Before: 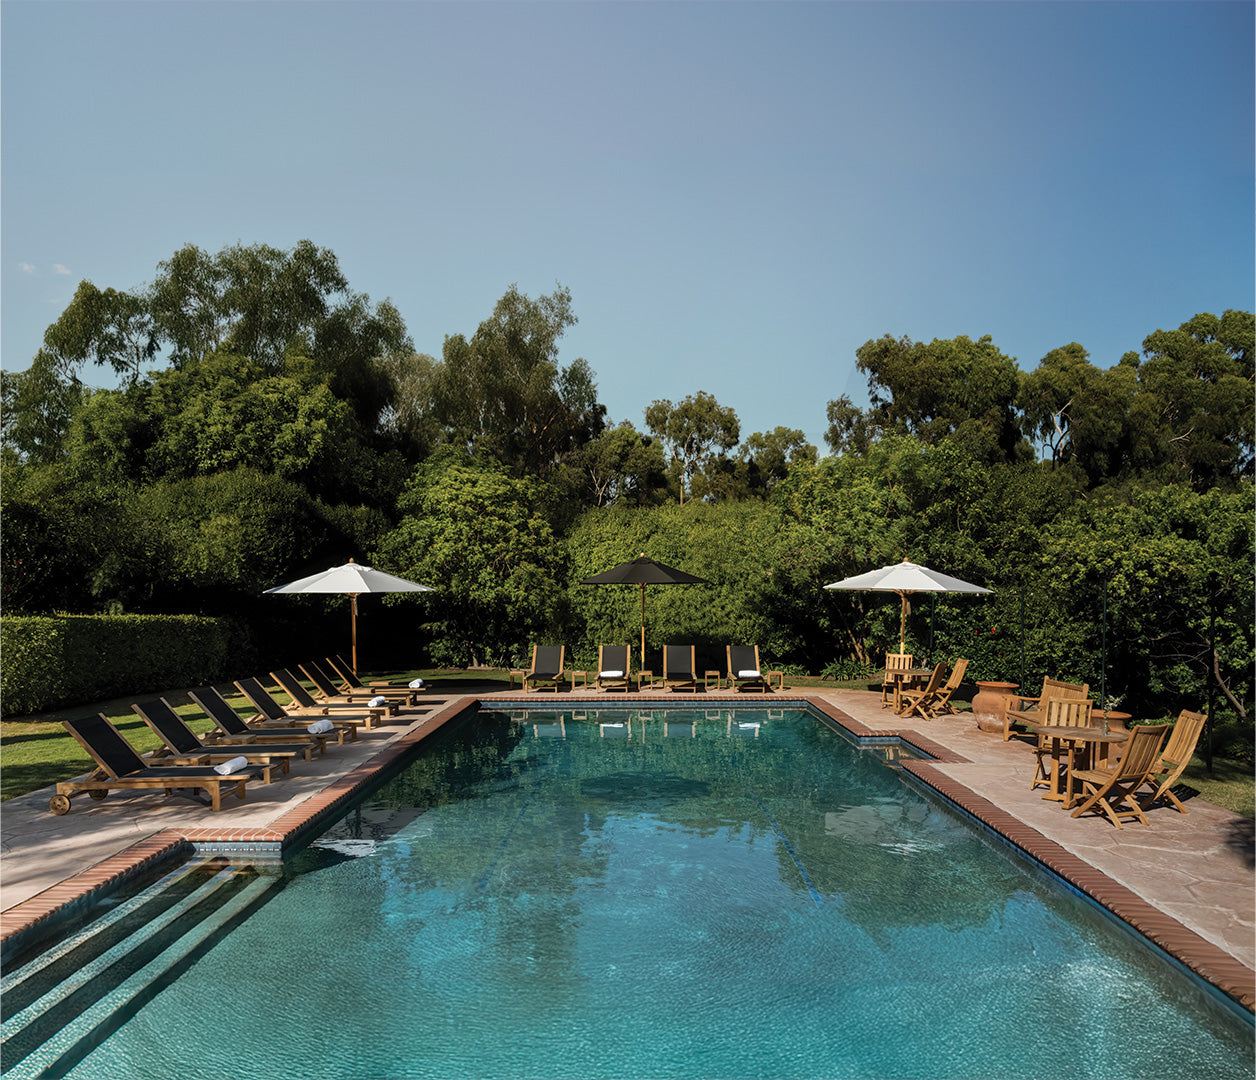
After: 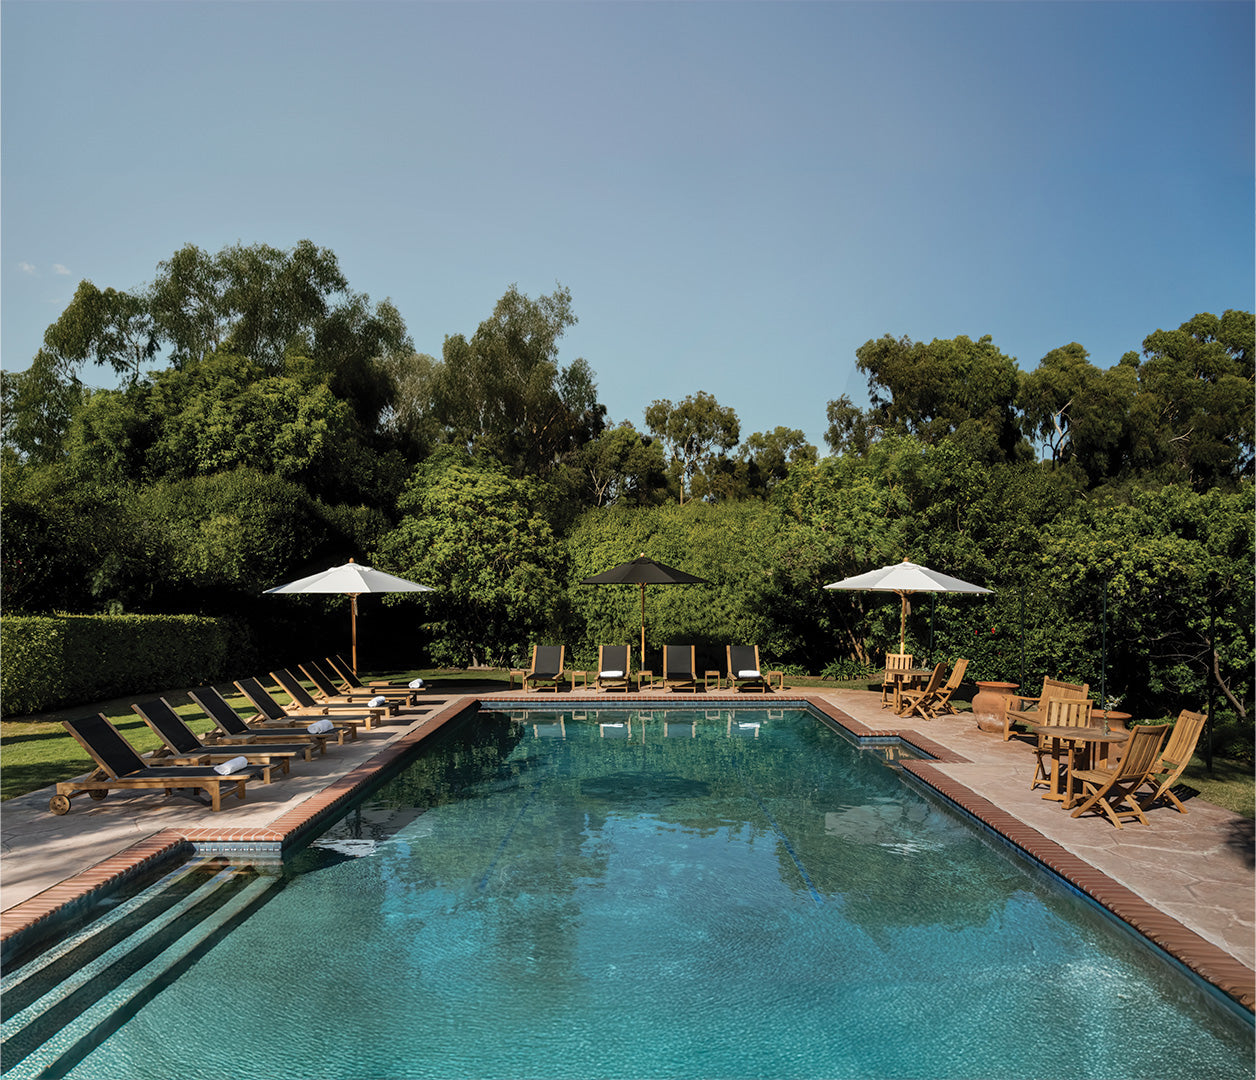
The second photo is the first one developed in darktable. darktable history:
shadows and highlights: shadows 37.26, highlights -27.78, soften with gaussian
